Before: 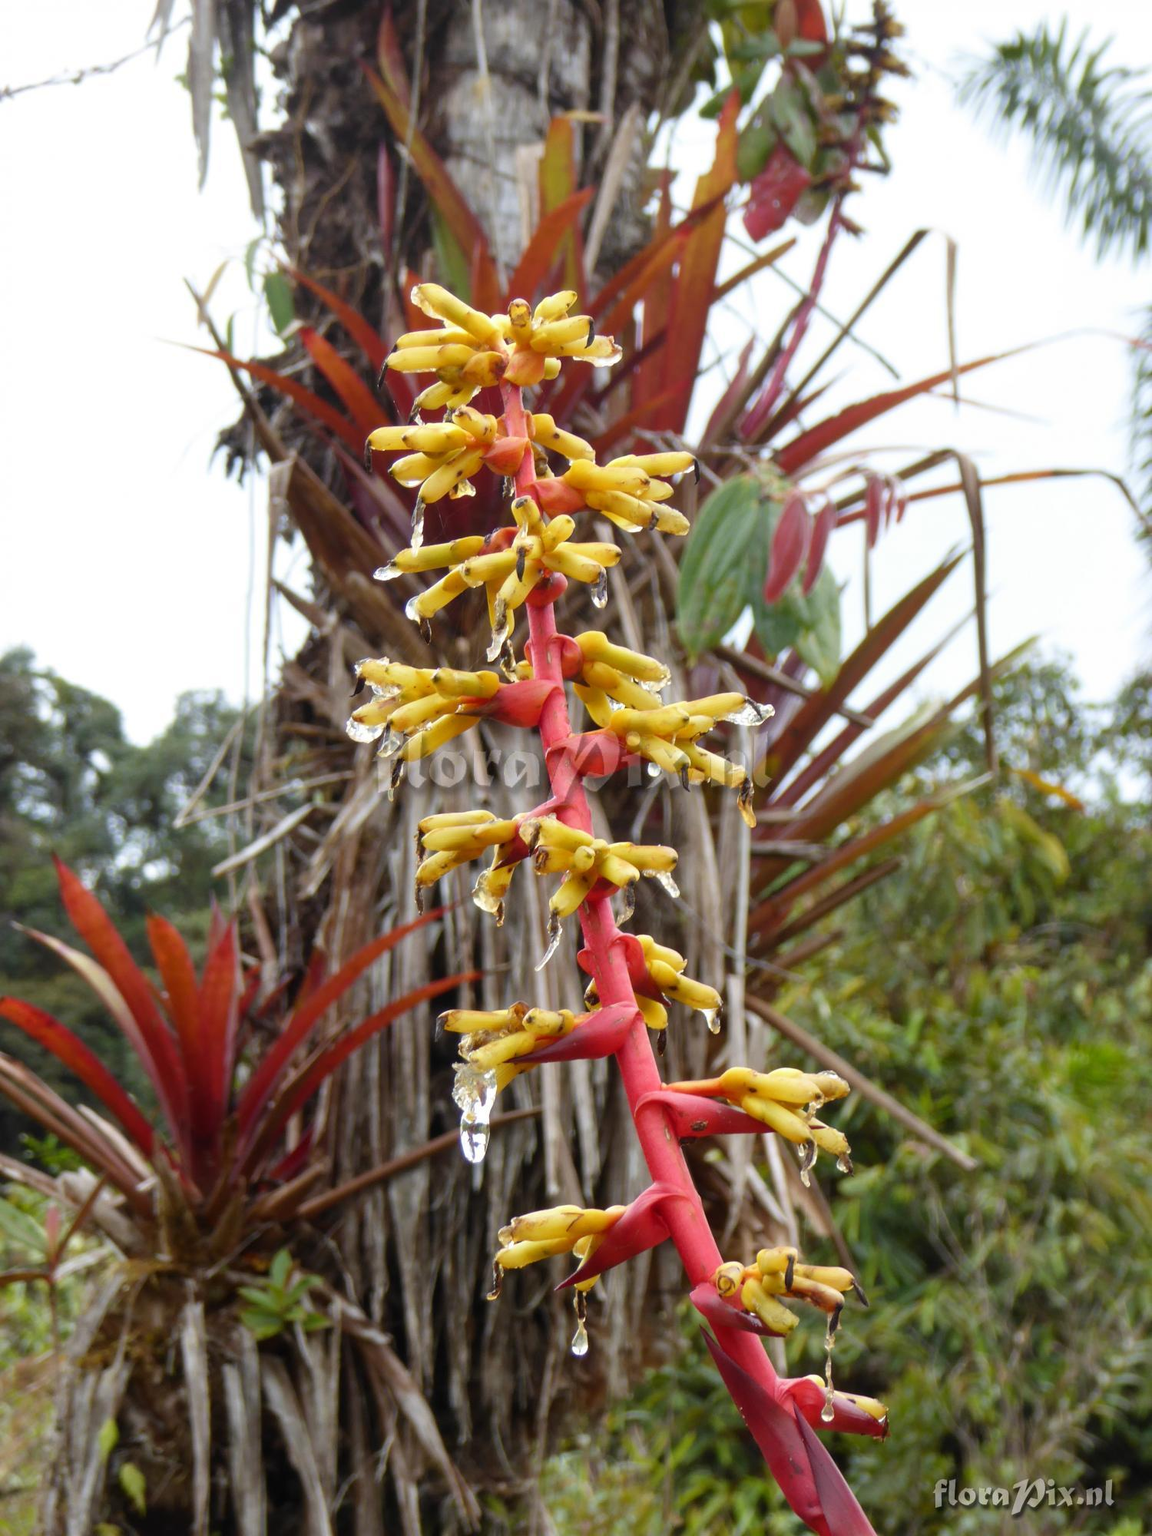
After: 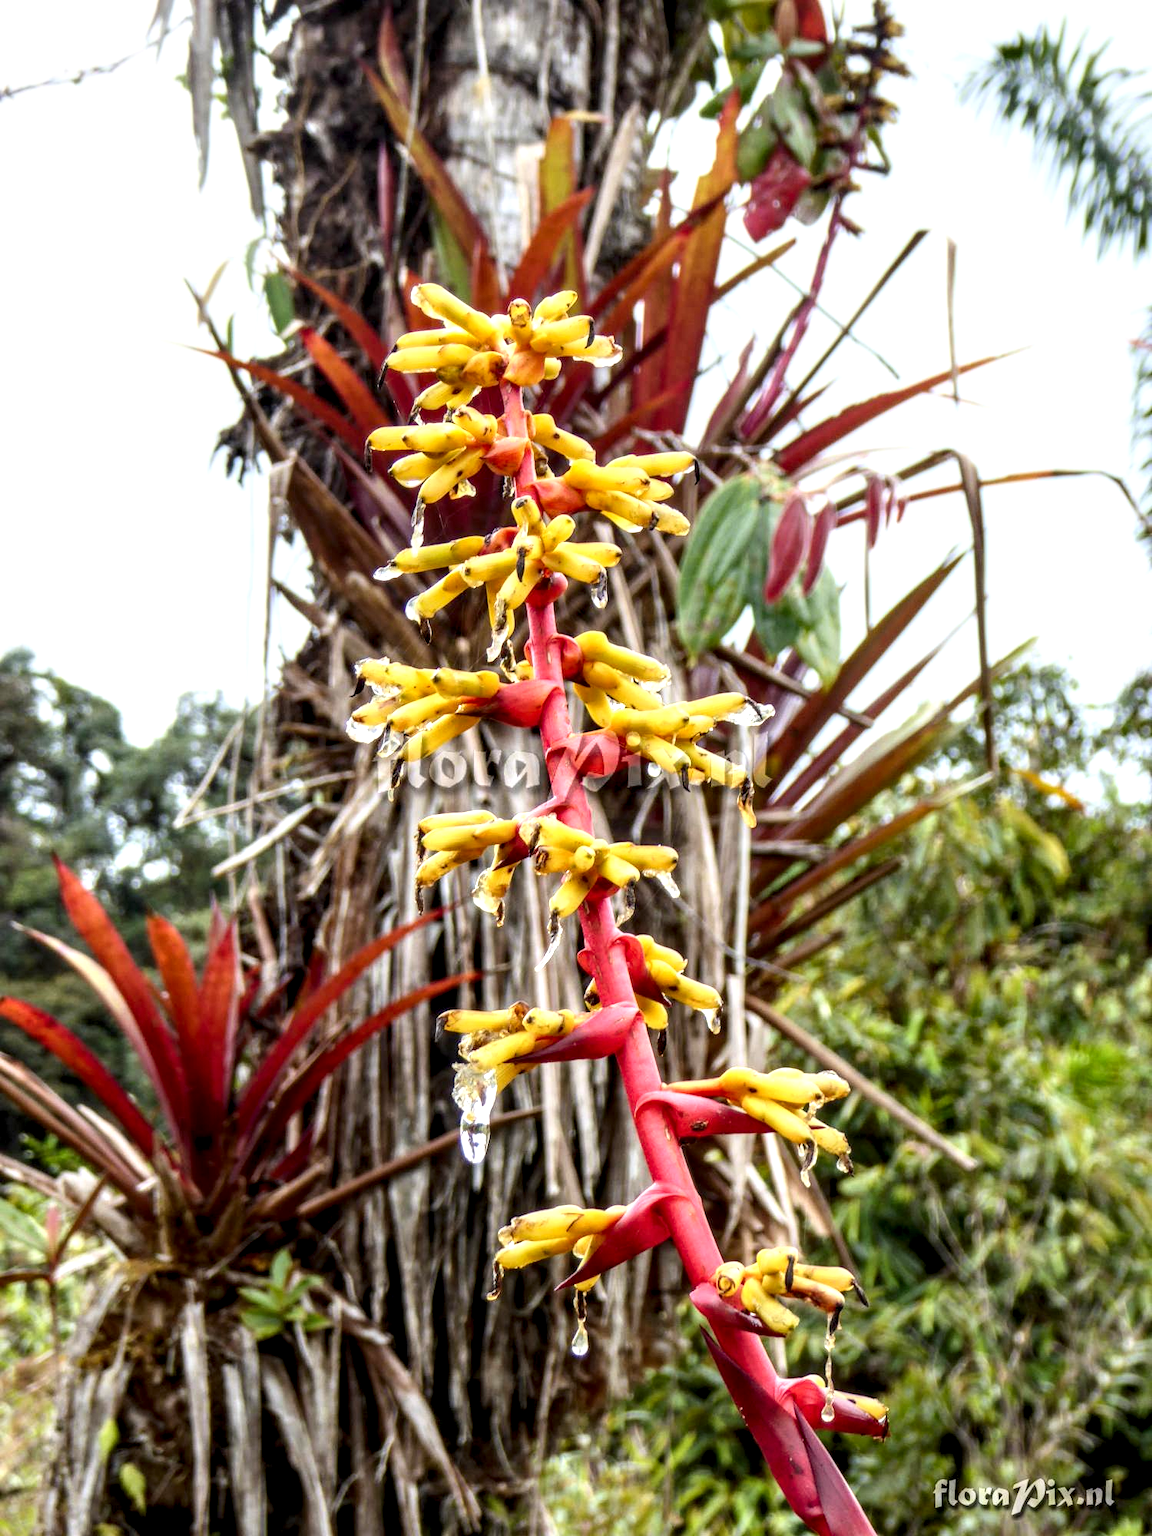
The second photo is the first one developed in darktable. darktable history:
contrast brightness saturation: contrast 0.198, brightness 0.163, saturation 0.216
local contrast: highlights 19%, detail 185%
